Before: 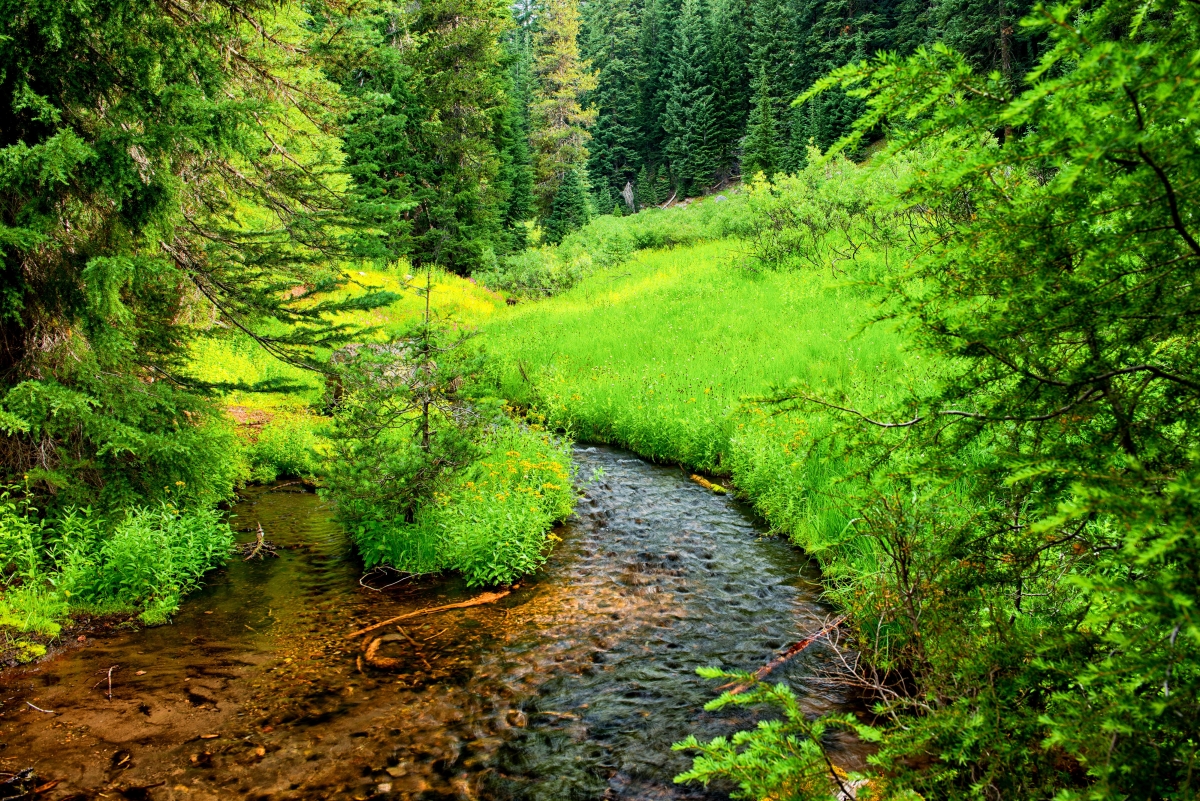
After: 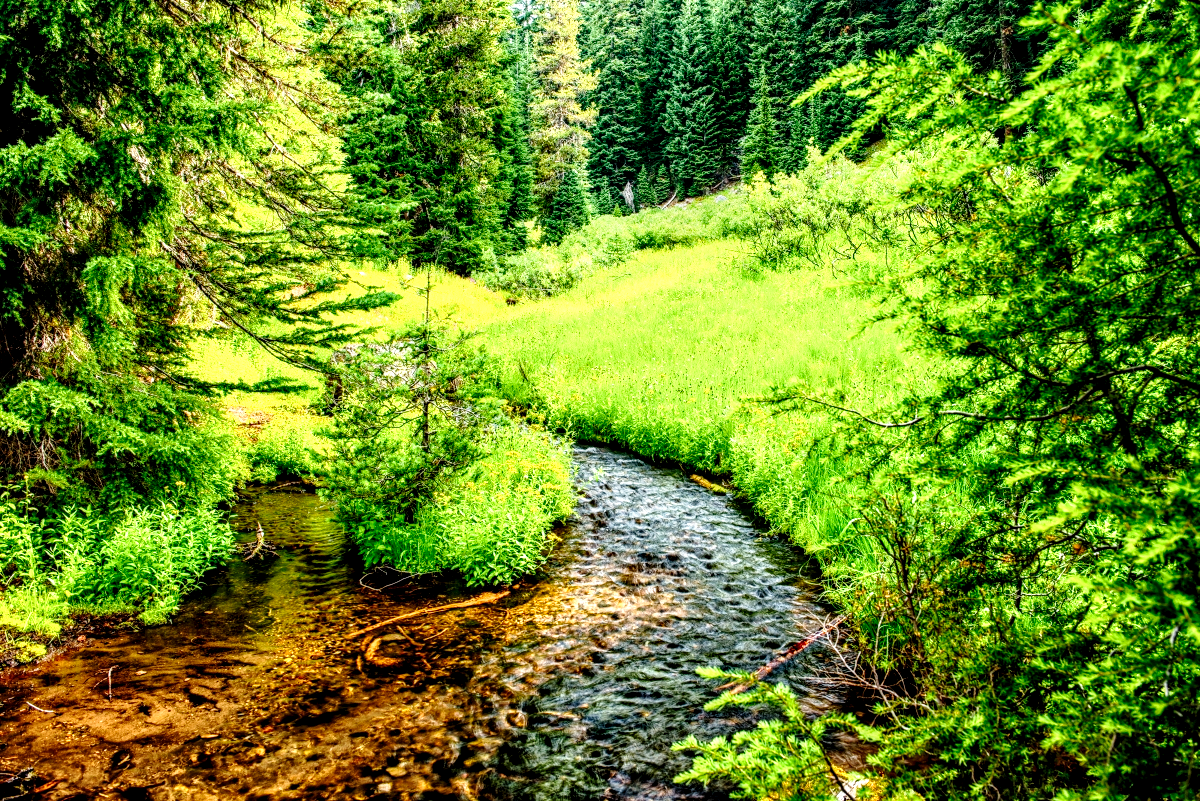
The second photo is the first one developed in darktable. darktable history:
base curve: curves: ch0 [(0, 0) (0.028, 0.03) (0.121, 0.232) (0.46, 0.748) (0.859, 0.968) (1, 1)], preserve colors none
local contrast: highlights 20%, shadows 70%, detail 170%
